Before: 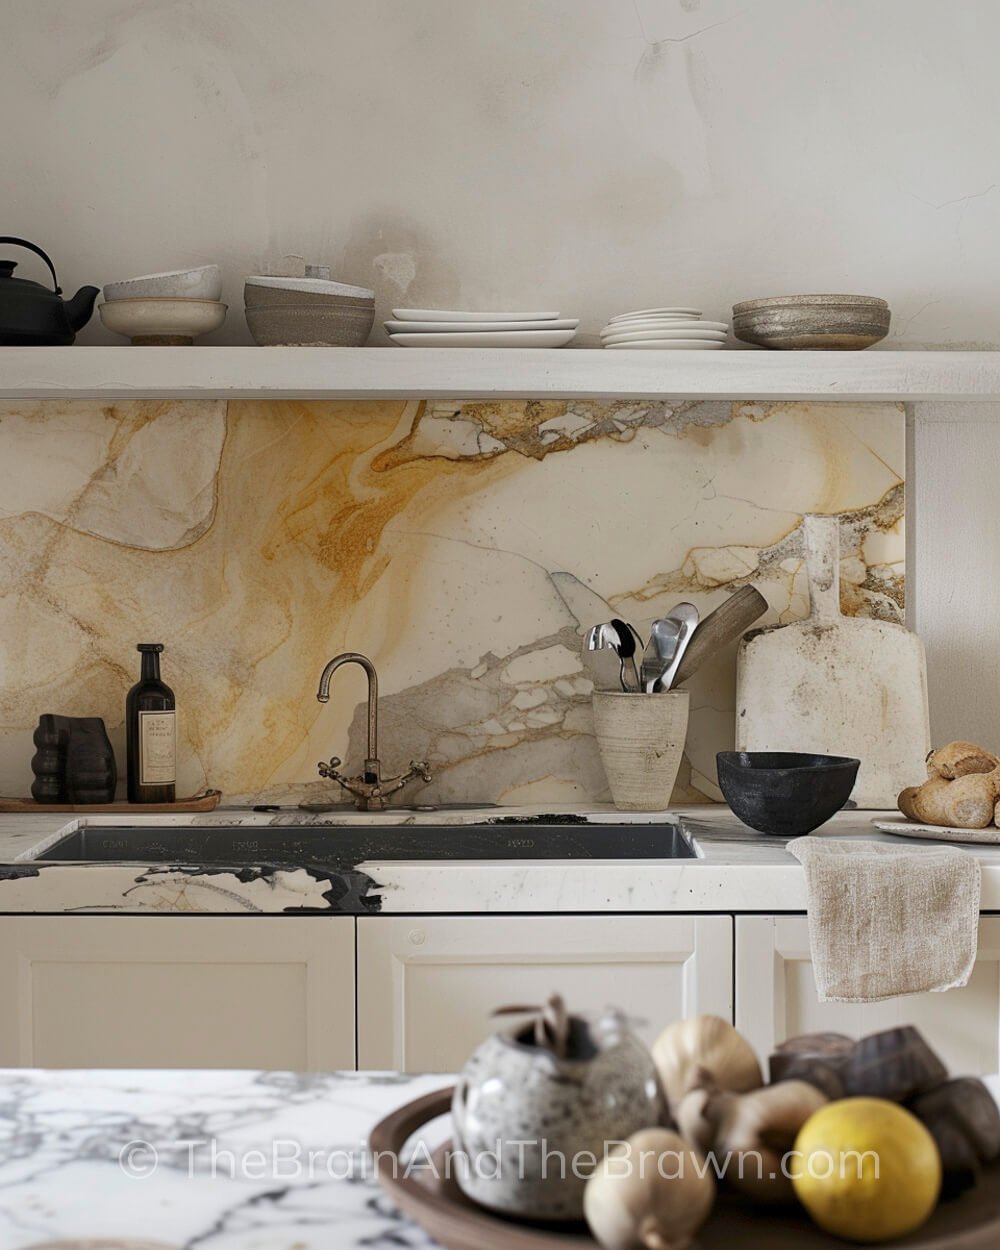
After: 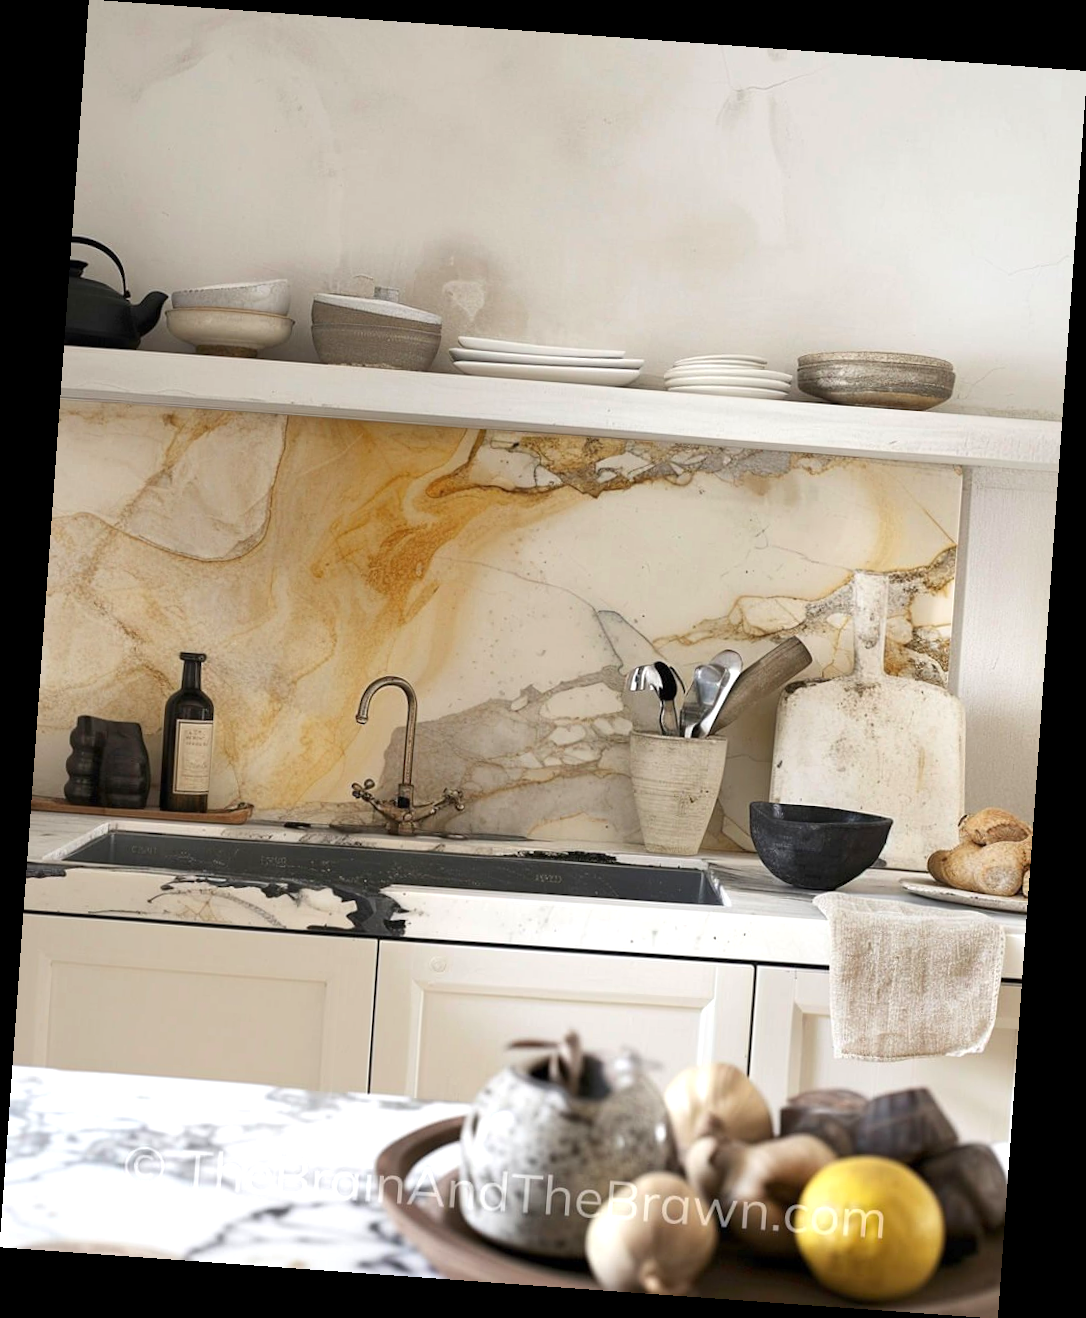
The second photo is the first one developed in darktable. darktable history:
exposure: exposure 0.6 EV, compensate highlight preservation false
rotate and perspective: rotation 4.1°, automatic cropping off
